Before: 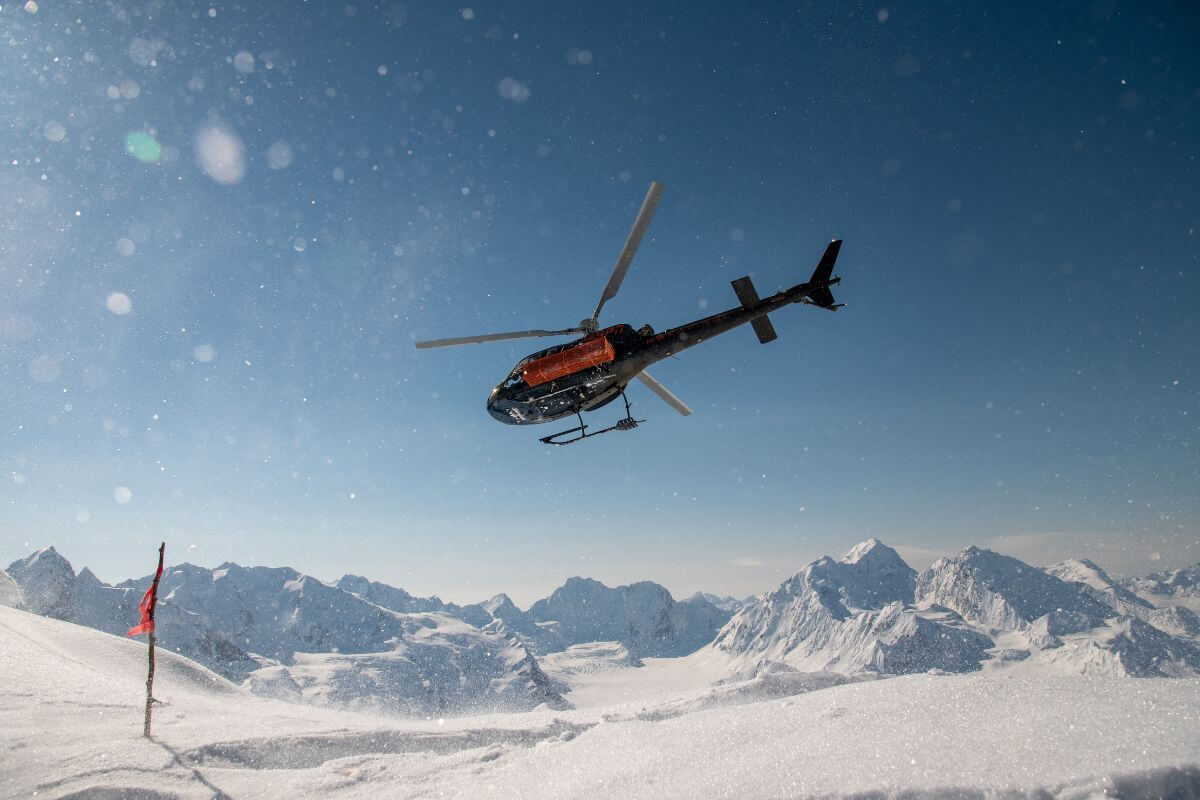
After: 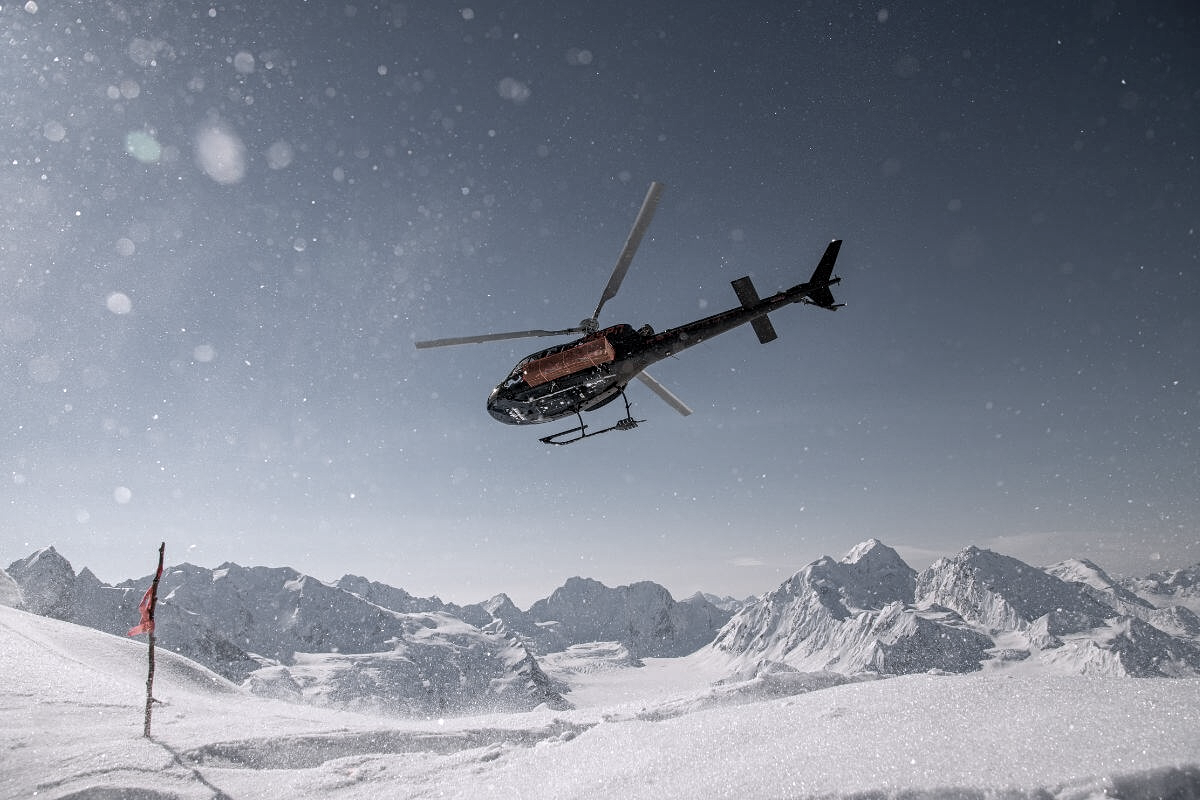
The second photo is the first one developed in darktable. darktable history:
contrast equalizer: y [[0.5, 0.5, 0.5, 0.512, 0.552, 0.62], [0.5 ×6], [0.5 ×4, 0.504, 0.553], [0 ×6], [0 ×6]]
color zones: curves: ch1 [(0, 0.34) (0.143, 0.164) (0.286, 0.152) (0.429, 0.176) (0.571, 0.173) (0.714, 0.188) (0.857, 0.199) (1, 0.34)]
white balance: red 1.004, blue 1.096
